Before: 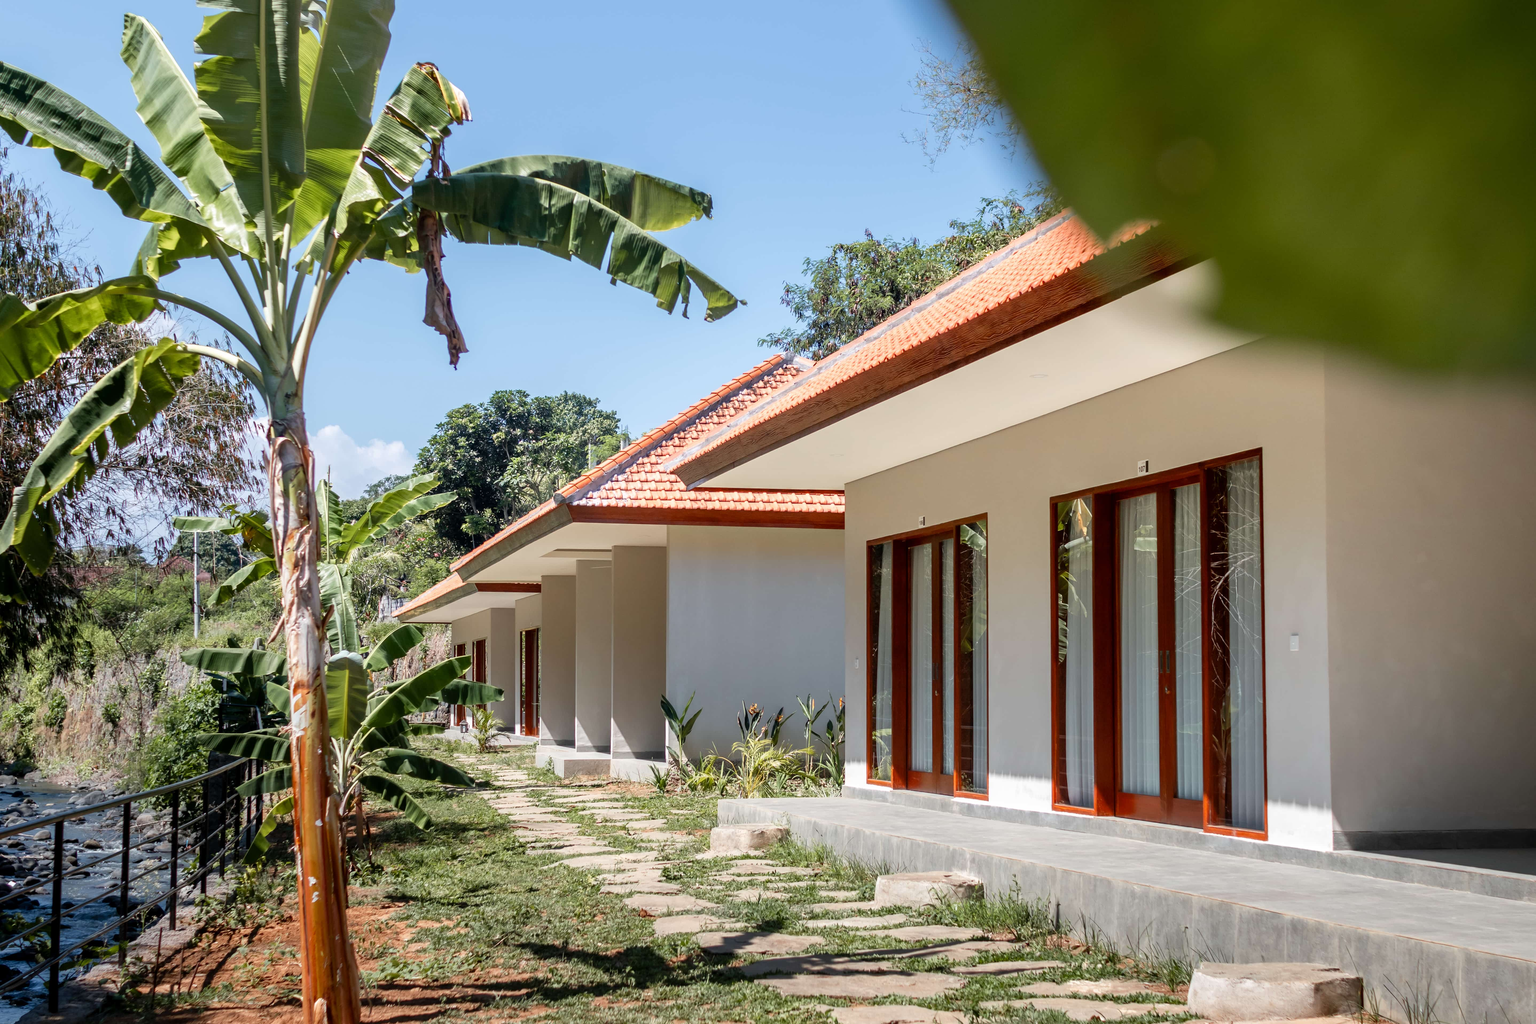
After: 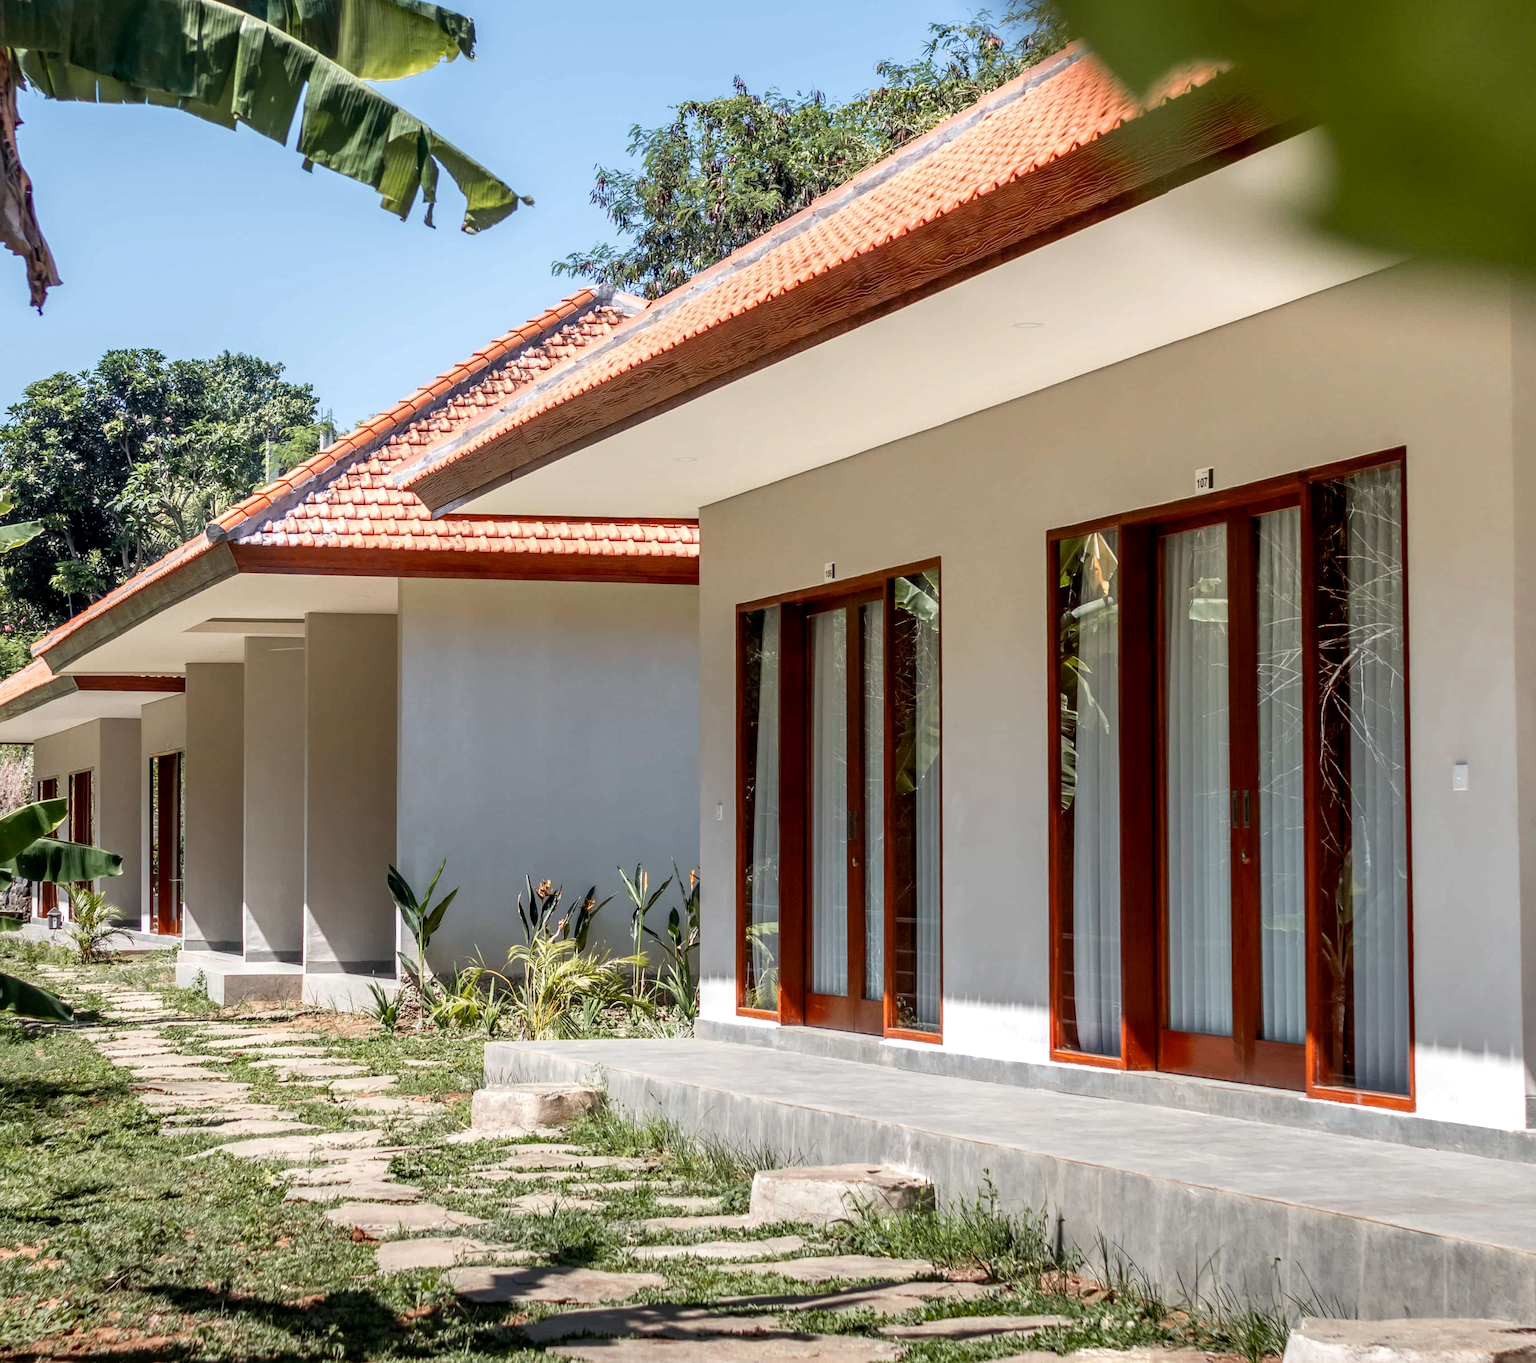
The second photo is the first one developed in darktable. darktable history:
levels: mode automatic, levels [0, 0.43, 0.859]
crop and rotate: left 28.126%, top 17.983%, right 12.792%, bottom 3.374%
local contrast: detail 130%
exposure: exposure -0.115 EV, compensate exposure bias true, compensate highlight preservation false
